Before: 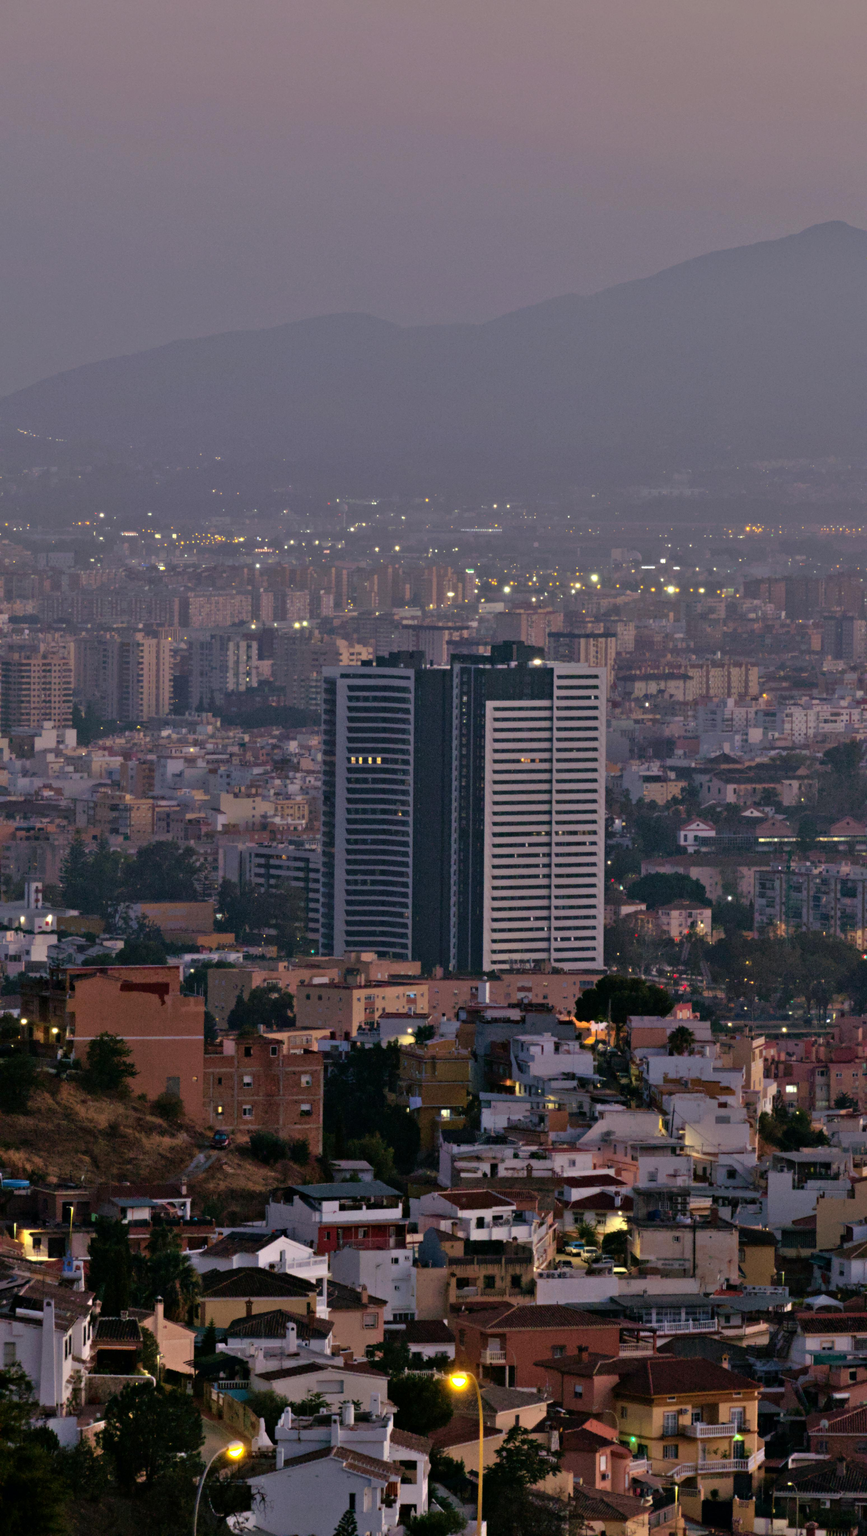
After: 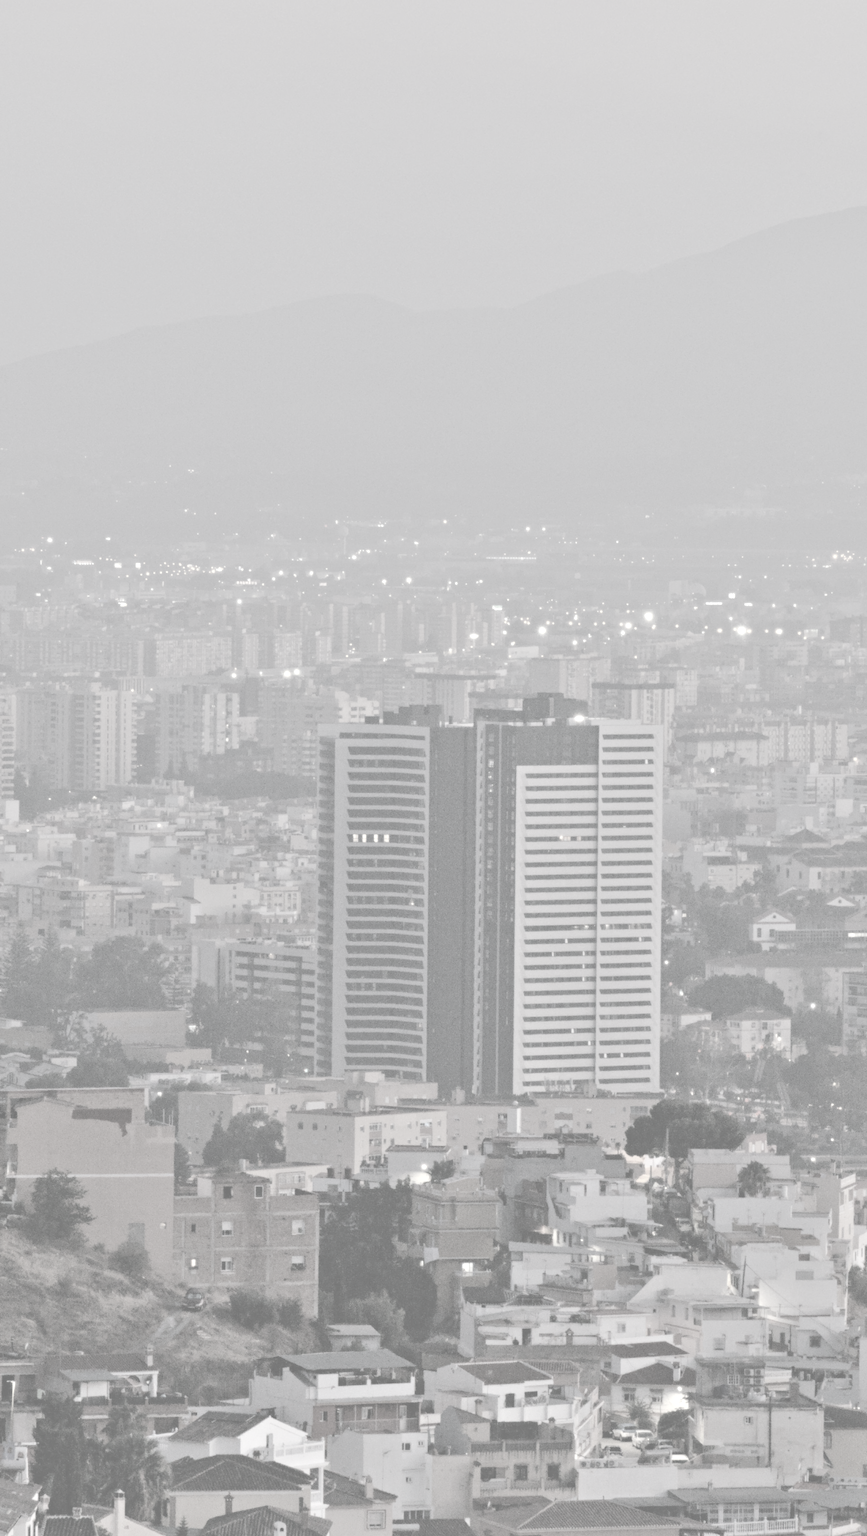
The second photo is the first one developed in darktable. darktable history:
contrast brightness saturation: contrast -0.332, brightness 0.75, saturation -0.763
exposure: black level correction 0, exposure 1.289 EV, compensate exposure bias true, compensate highlight preservation false
color correction: highlights b* 0.008, saturation 0.172
tone equalizer: edges refinement/feathering 500, mask exposure compensation -1.57 EV, preserve details no
crop and rotate: left 7.072%, top 4.647%, right 10.578%, bottom 13.117%
